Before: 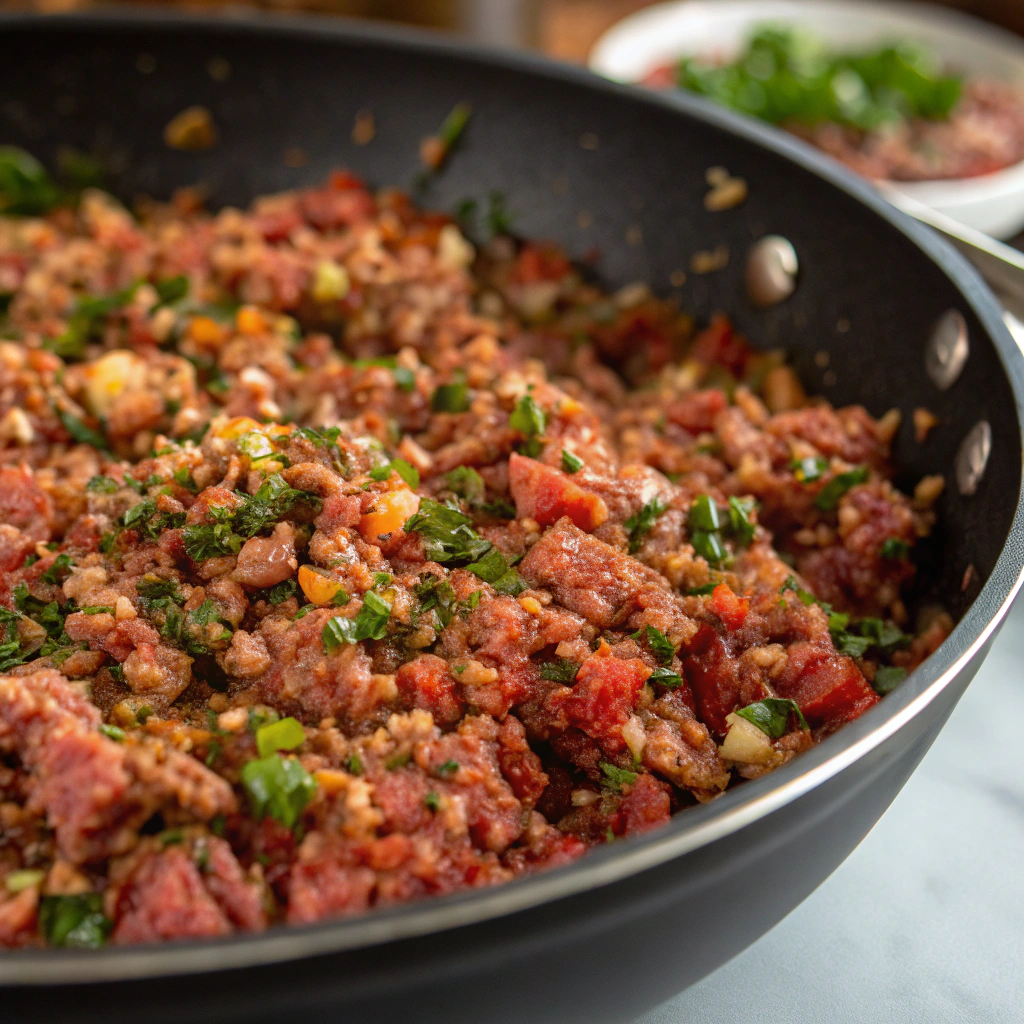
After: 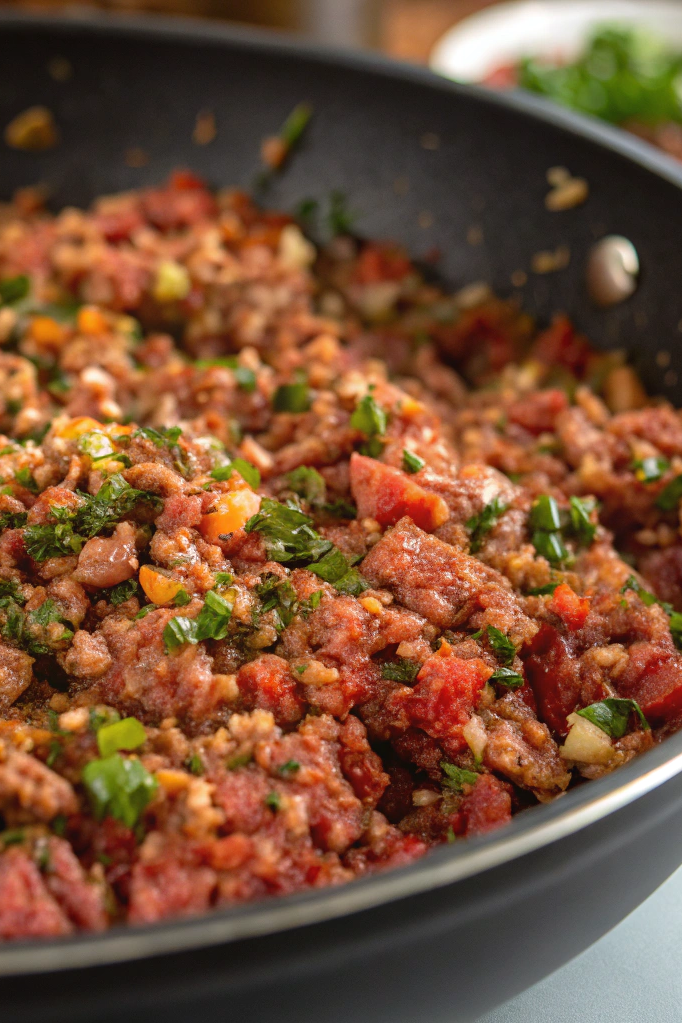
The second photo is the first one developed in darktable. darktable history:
exposure: black level correction -0.001, exposure 0.08 EV, compensate highlight preservation false
crop and rotate: left 15.546%, right 17.787%
